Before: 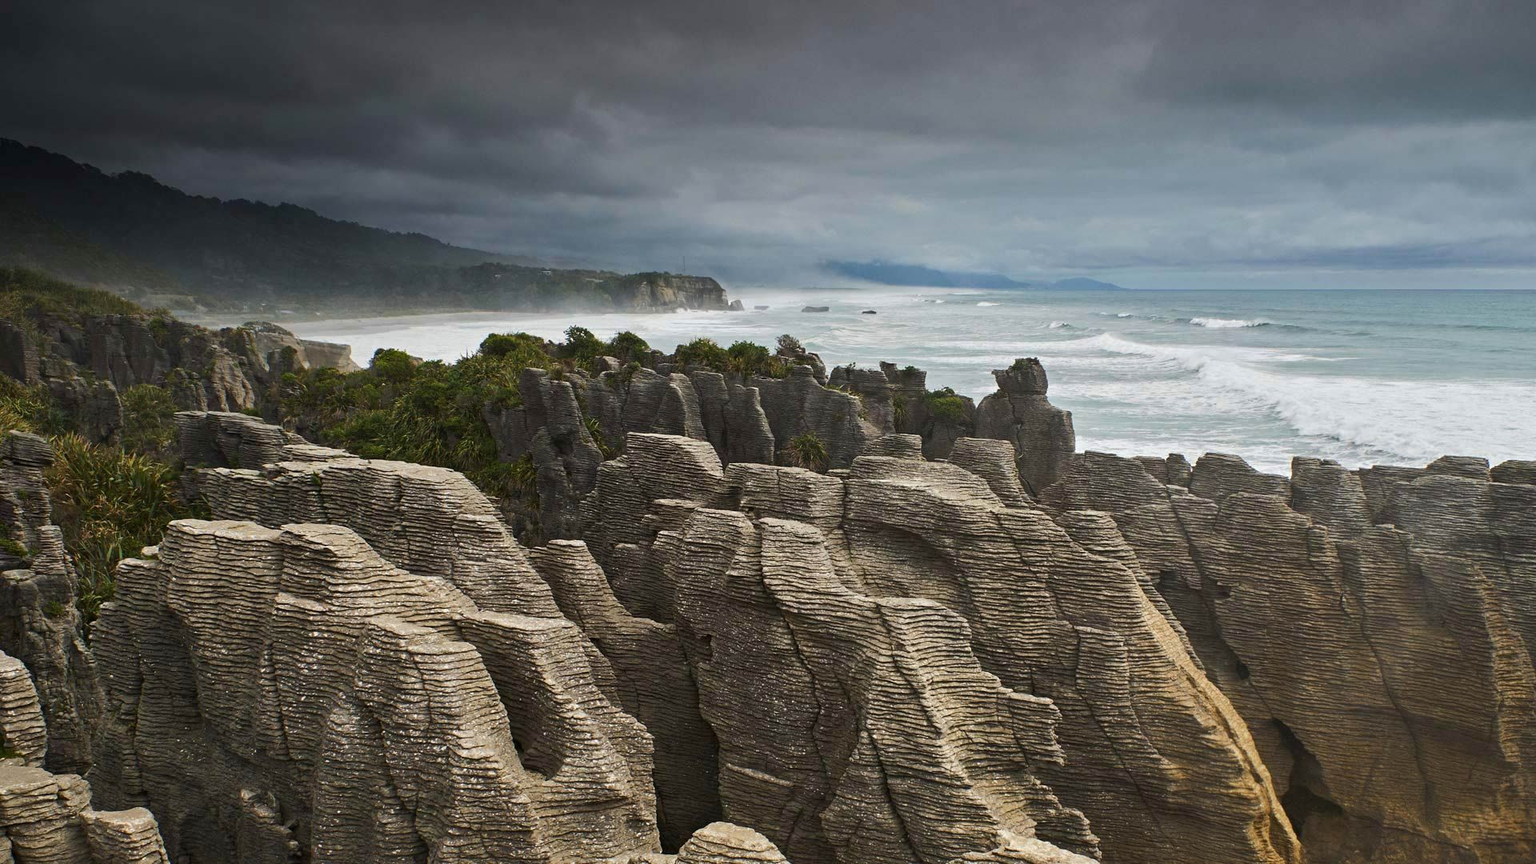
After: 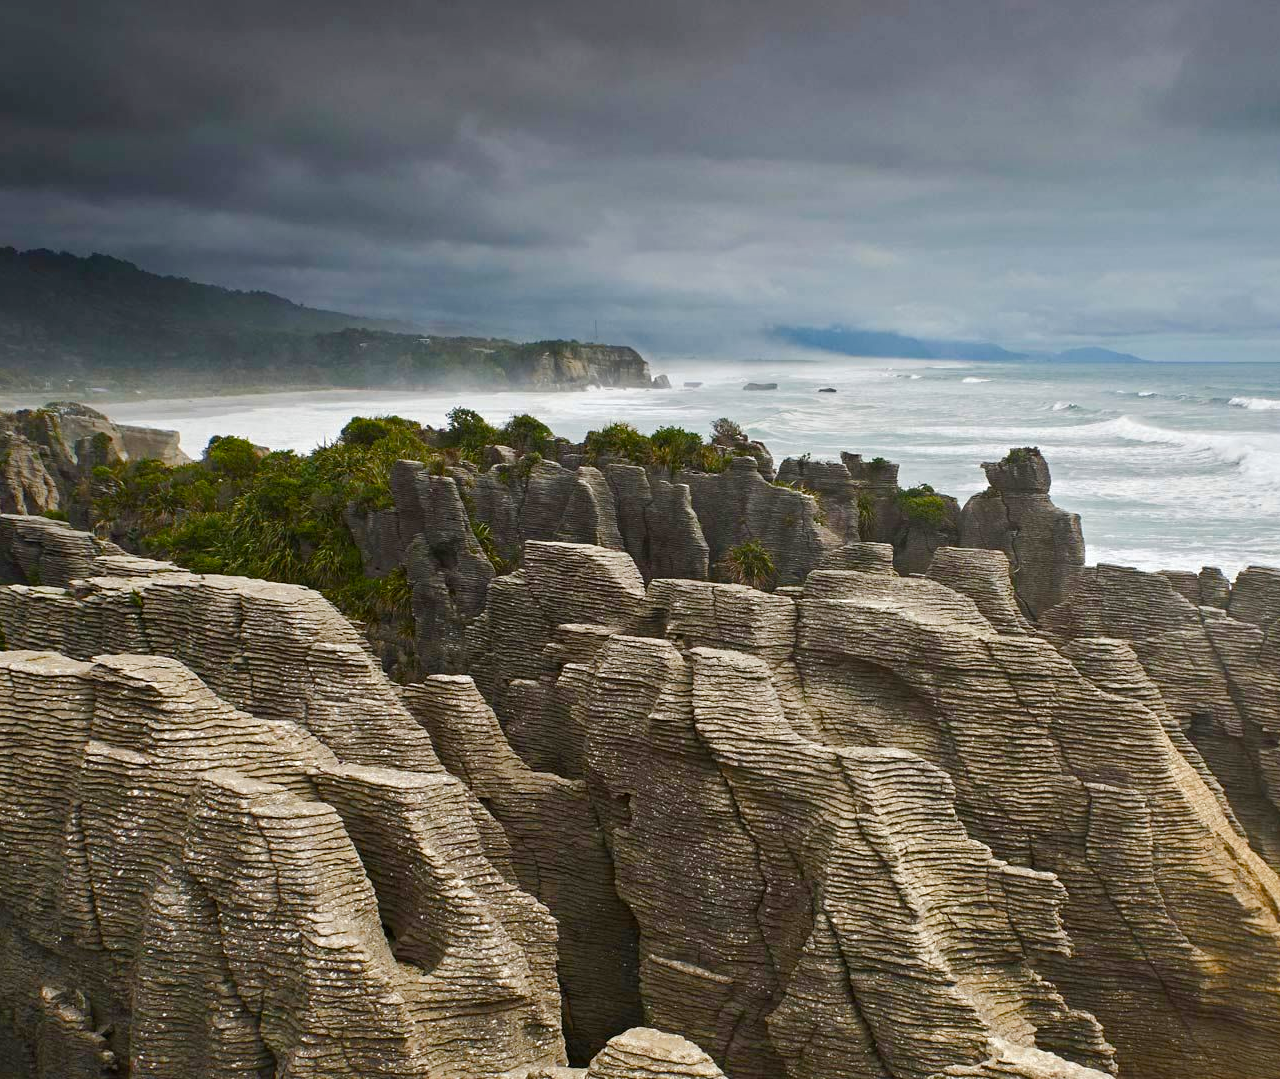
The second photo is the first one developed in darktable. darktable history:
white balance: emerald 1
crop and rotate: left 13.537%, right 19.796%
color balance rgb: perceptual saturation grading › global saturation 20%, perceptual saturation grading › highlights -50%, perceptual saturation grading › shadows 30%, perceptual brilliance grading › global brilliance 10%, perceptual brilliance grading › shadows 15%
exposure: exposure -0.242 EV, compensate highlight preservation false
